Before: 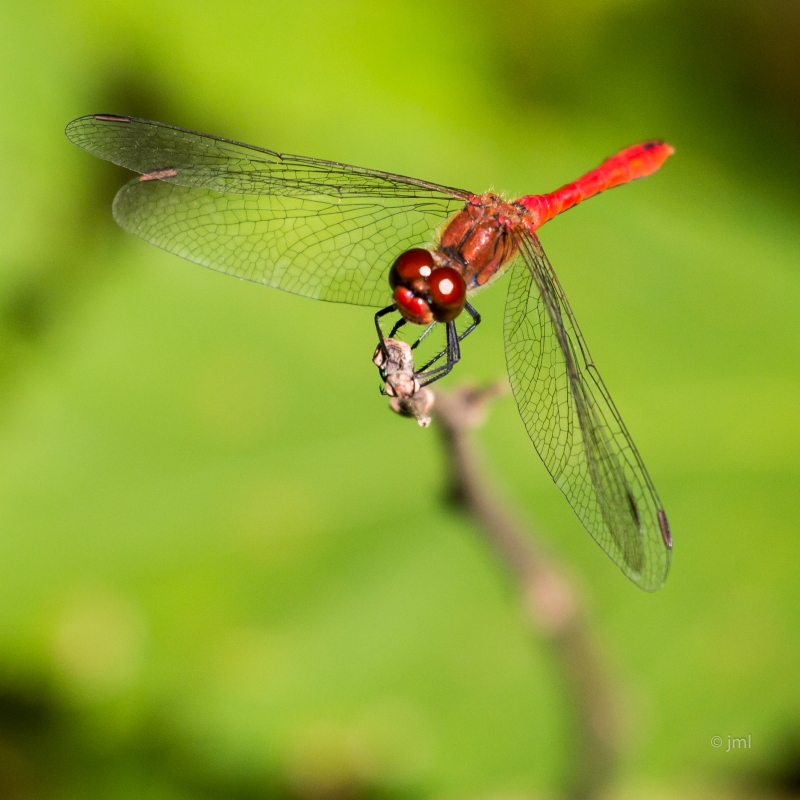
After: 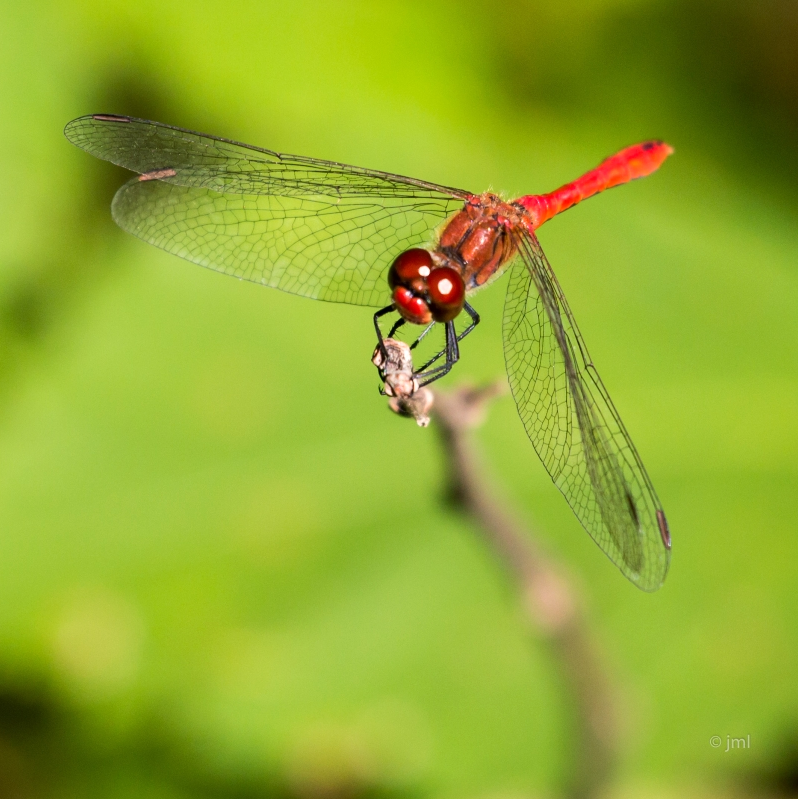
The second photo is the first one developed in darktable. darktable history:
crop: left 0.145%
exposure: exposure 0.129 EV, compensate exposure bias true, compensate highlight preservation false
